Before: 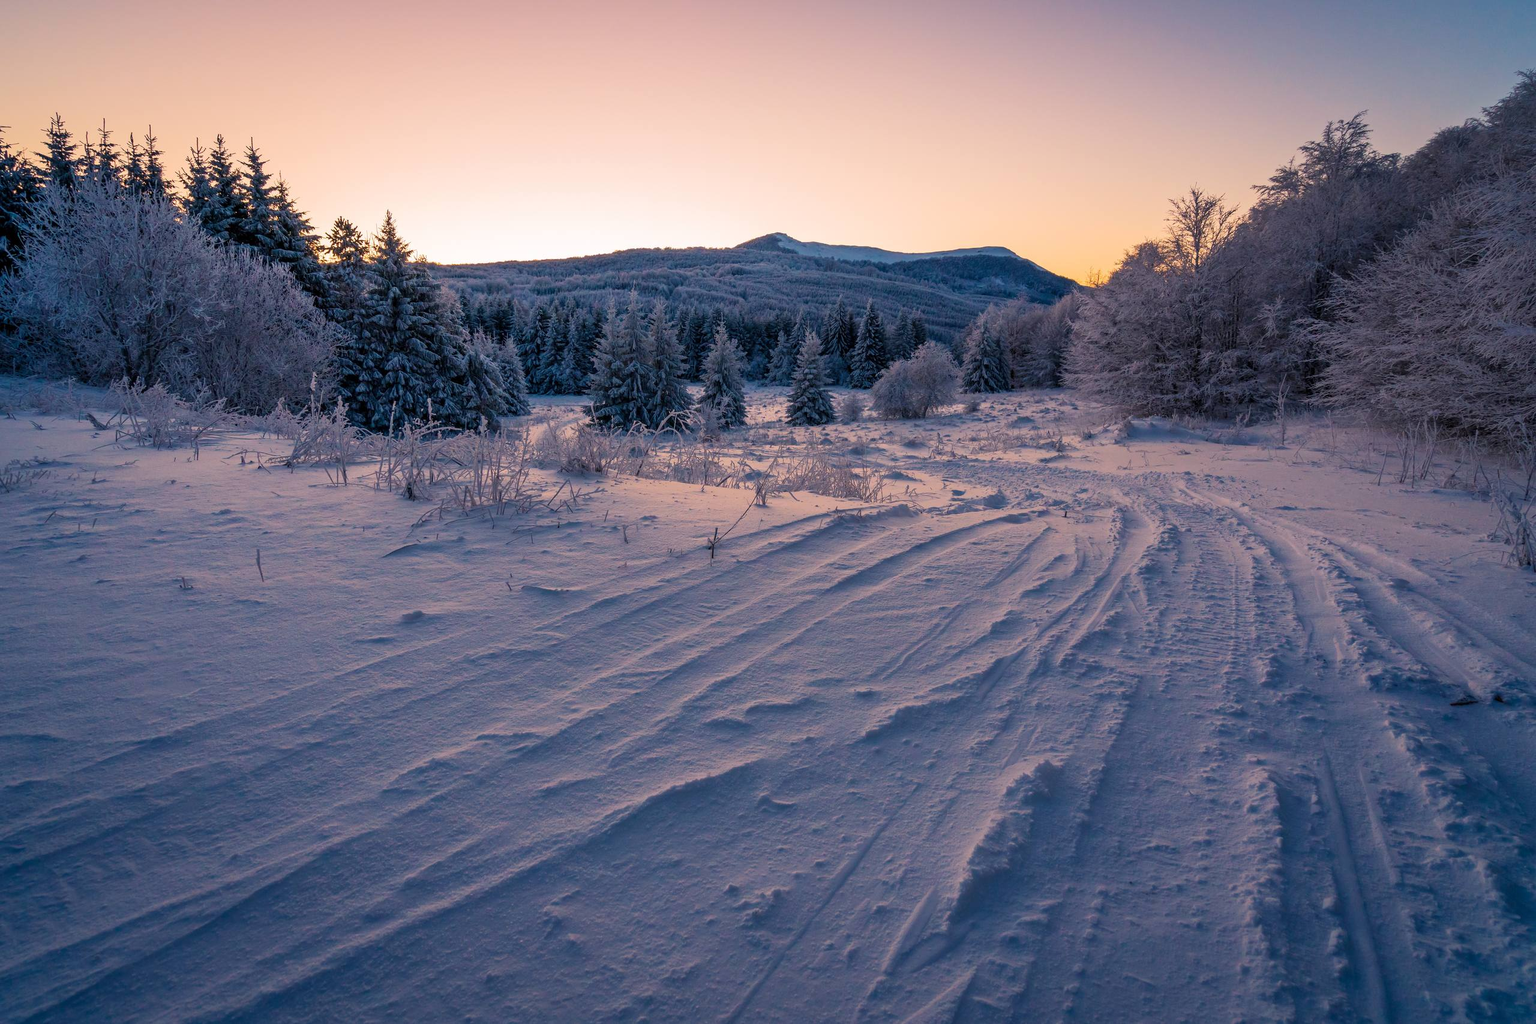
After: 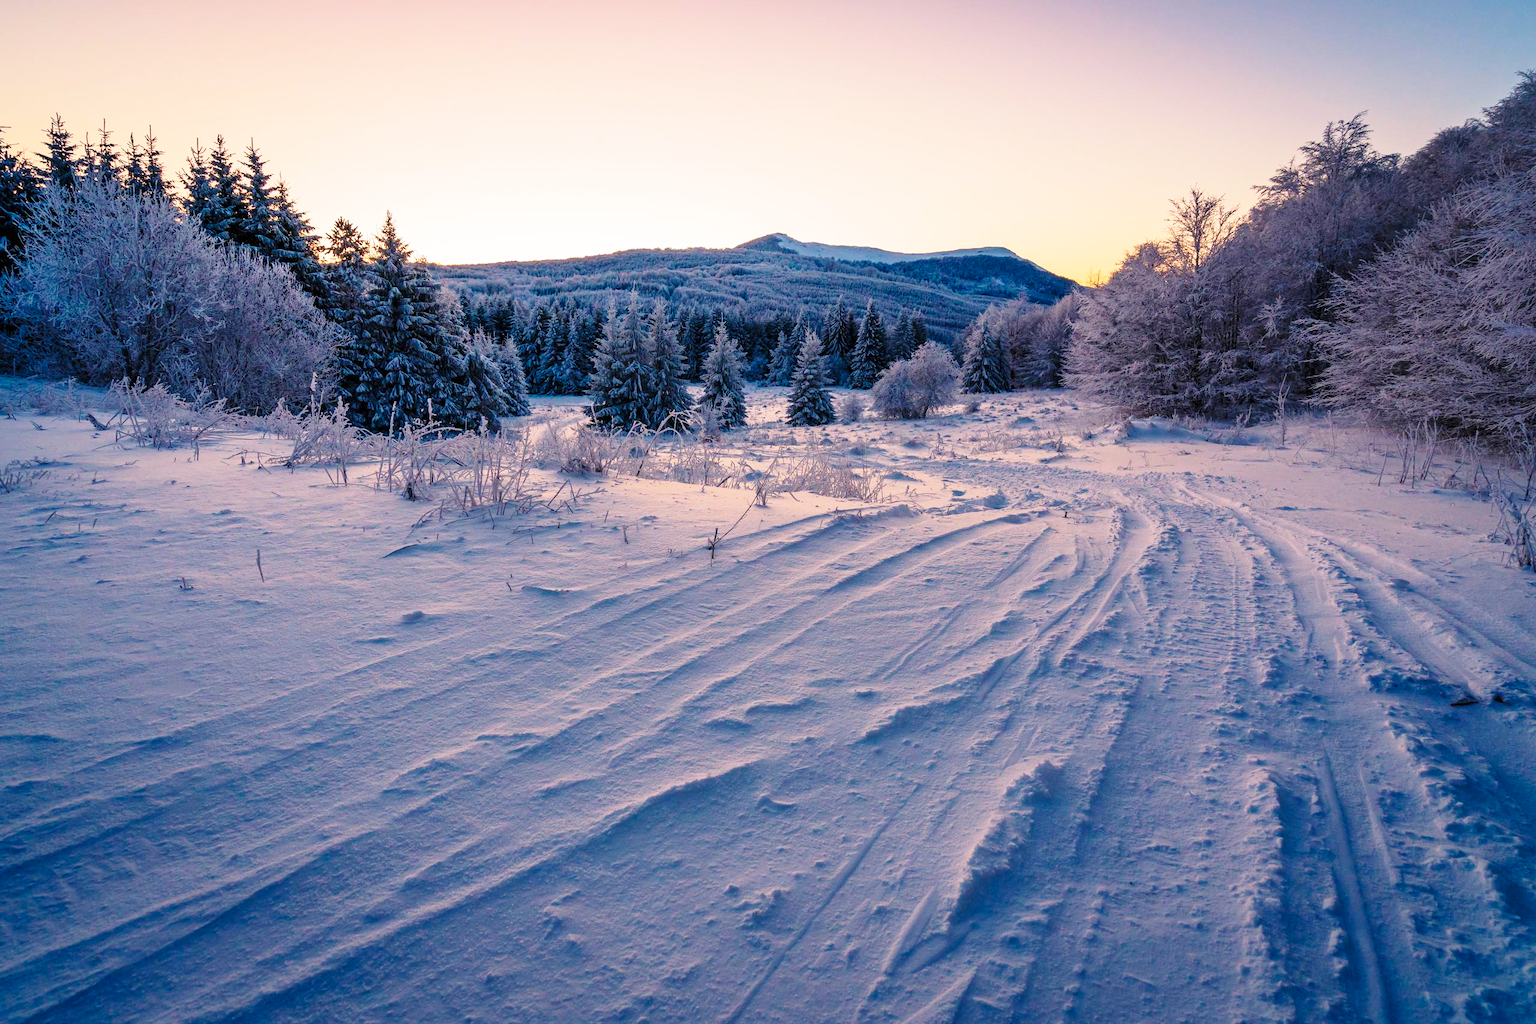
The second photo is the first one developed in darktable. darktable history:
white balance: red 1.009, blue 0.985
base curve: curves: ch0 [(0, 0) (0.028, 0.03) (0.121, 0.232) (0.46, 0.748) (0.859, 0.968) (1, 1)], preserve colors none
